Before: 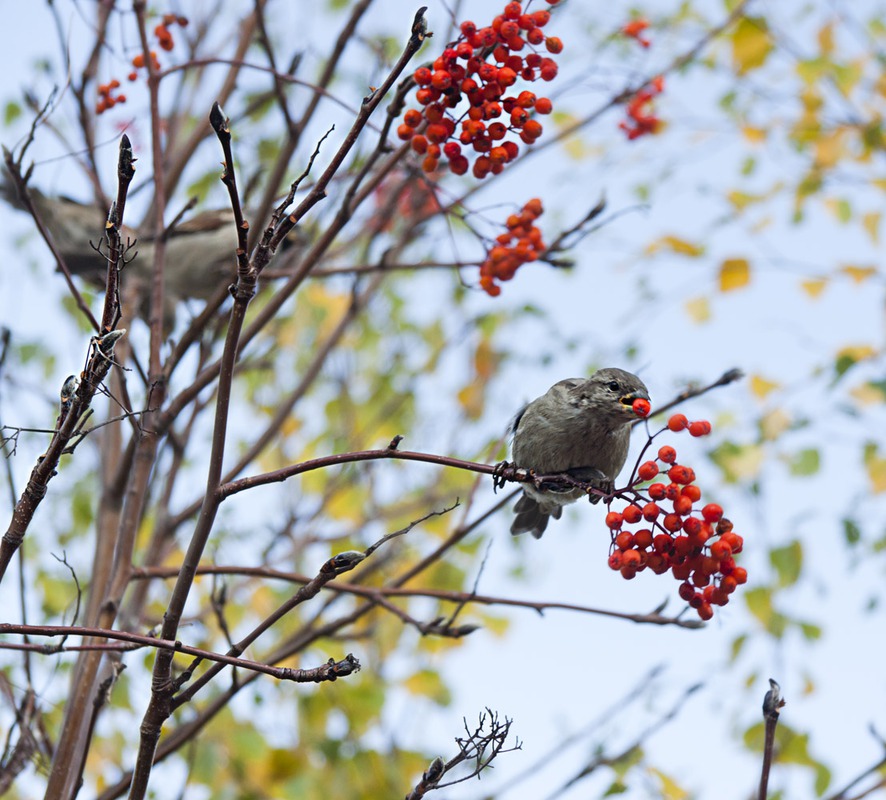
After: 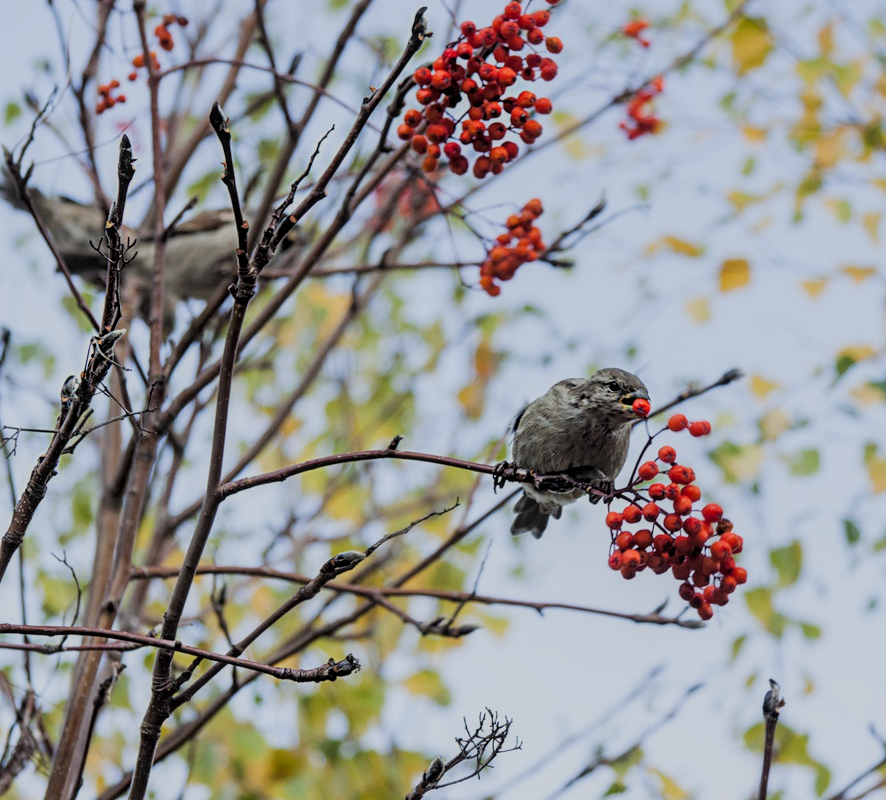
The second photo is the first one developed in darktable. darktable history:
local contrast: on, module defaults
filmic rgb: black relative exposure -7.32 EV, white relative exposure 5.06 EV, hardness 3.21, add noise in highlights 0, preserve chrominance luminance Y, color science v3 (2019), use custom middle-gray values true, contrast in highlights soft
